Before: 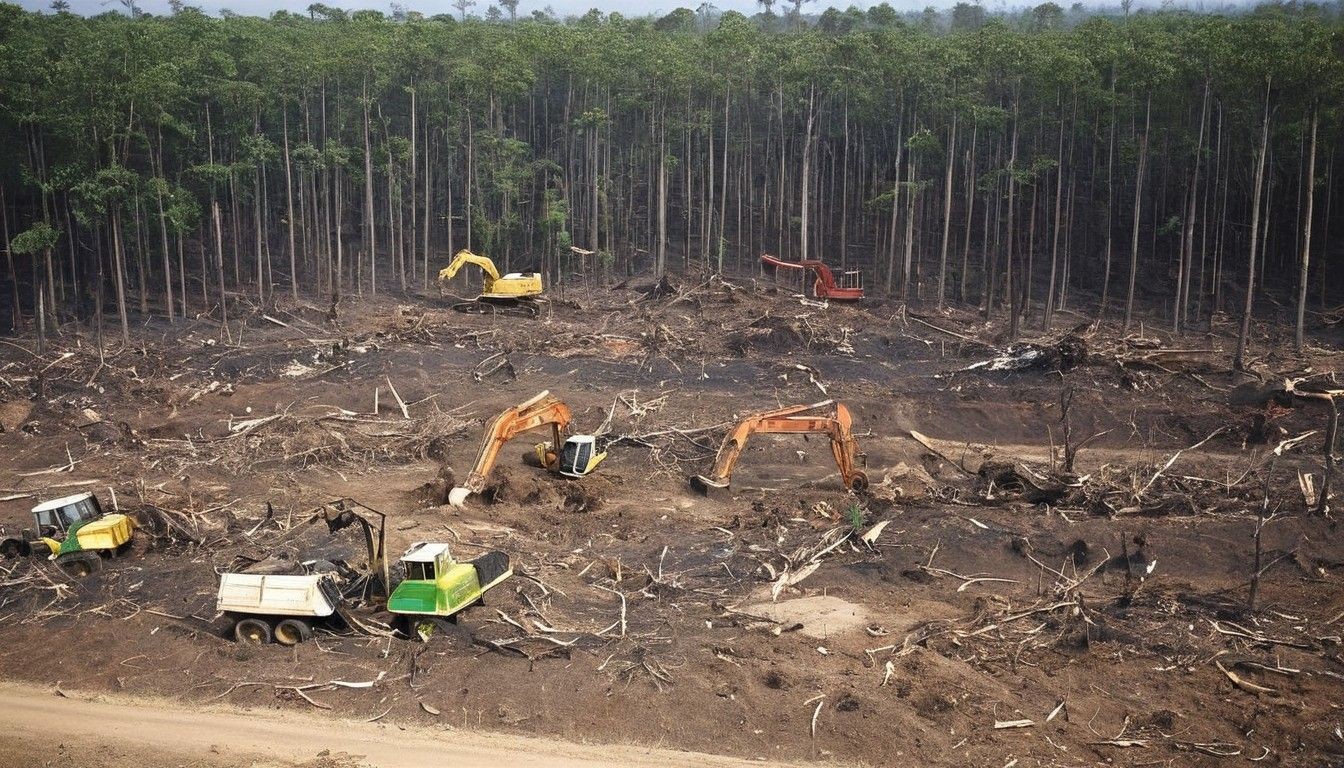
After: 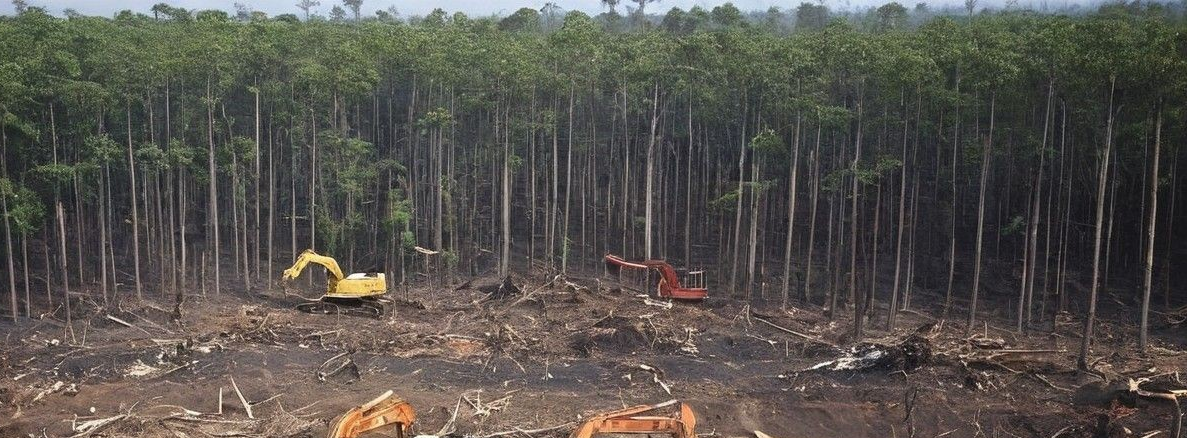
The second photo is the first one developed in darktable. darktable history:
crop and rotate: left 11.637%, bottom 42.96%
